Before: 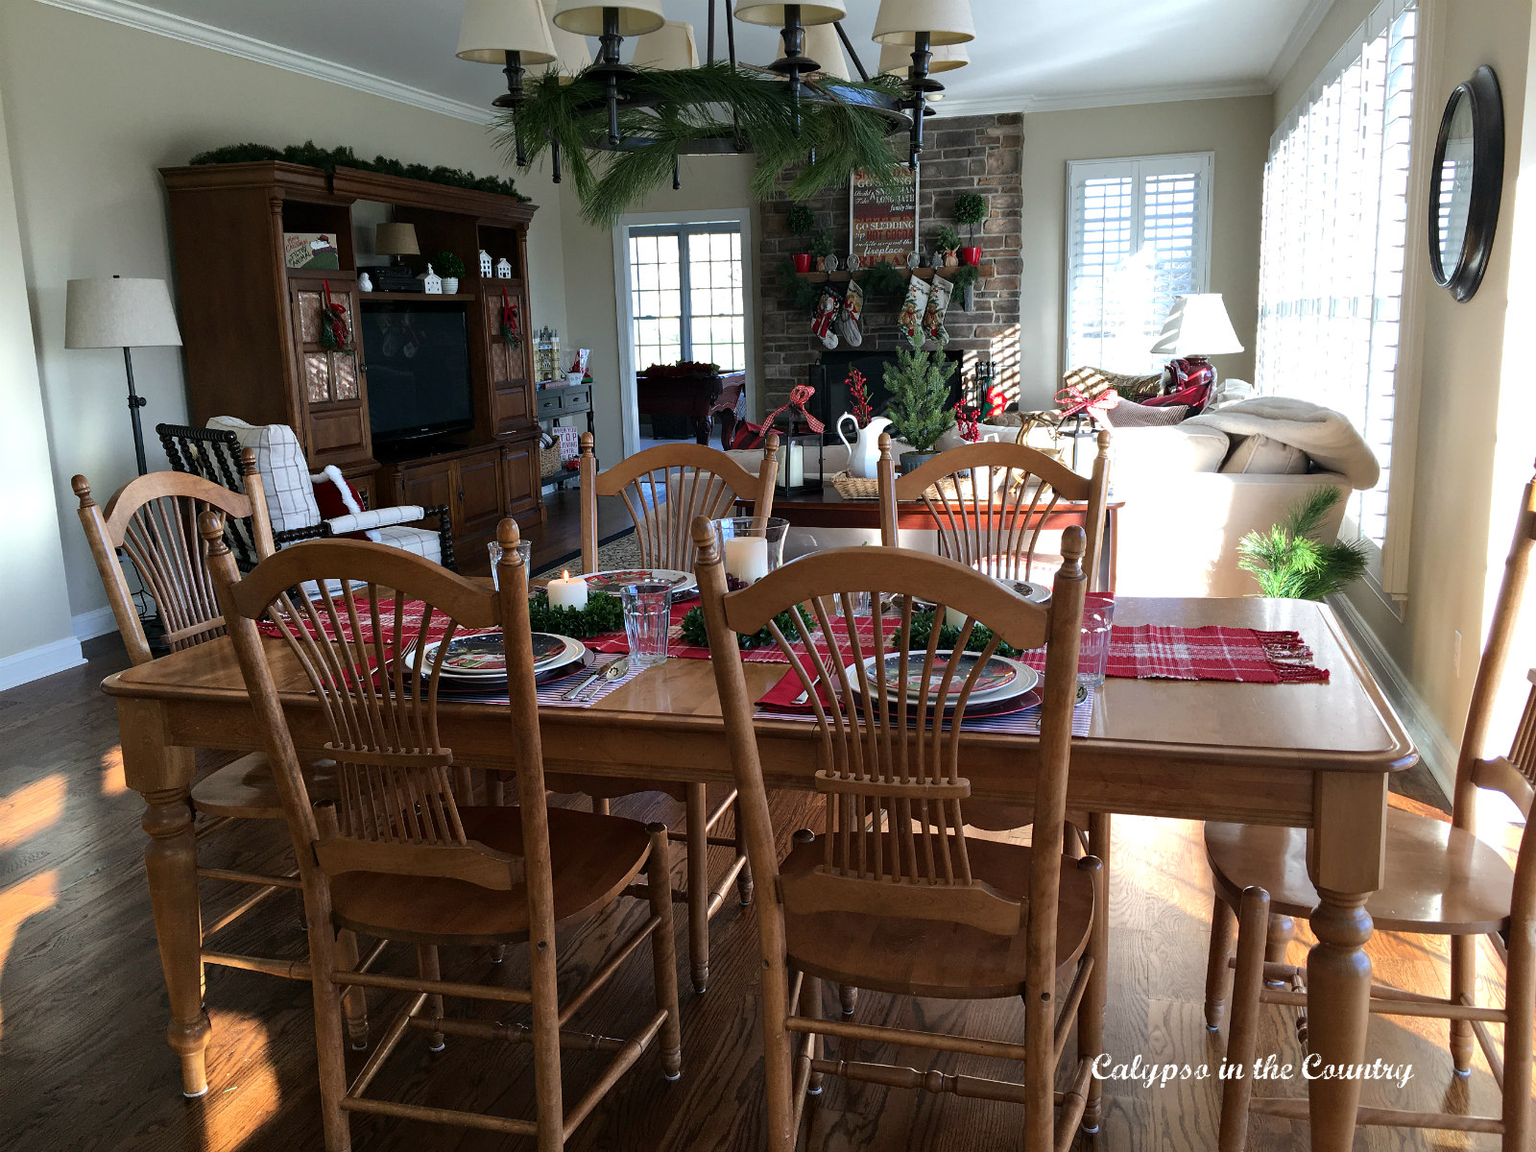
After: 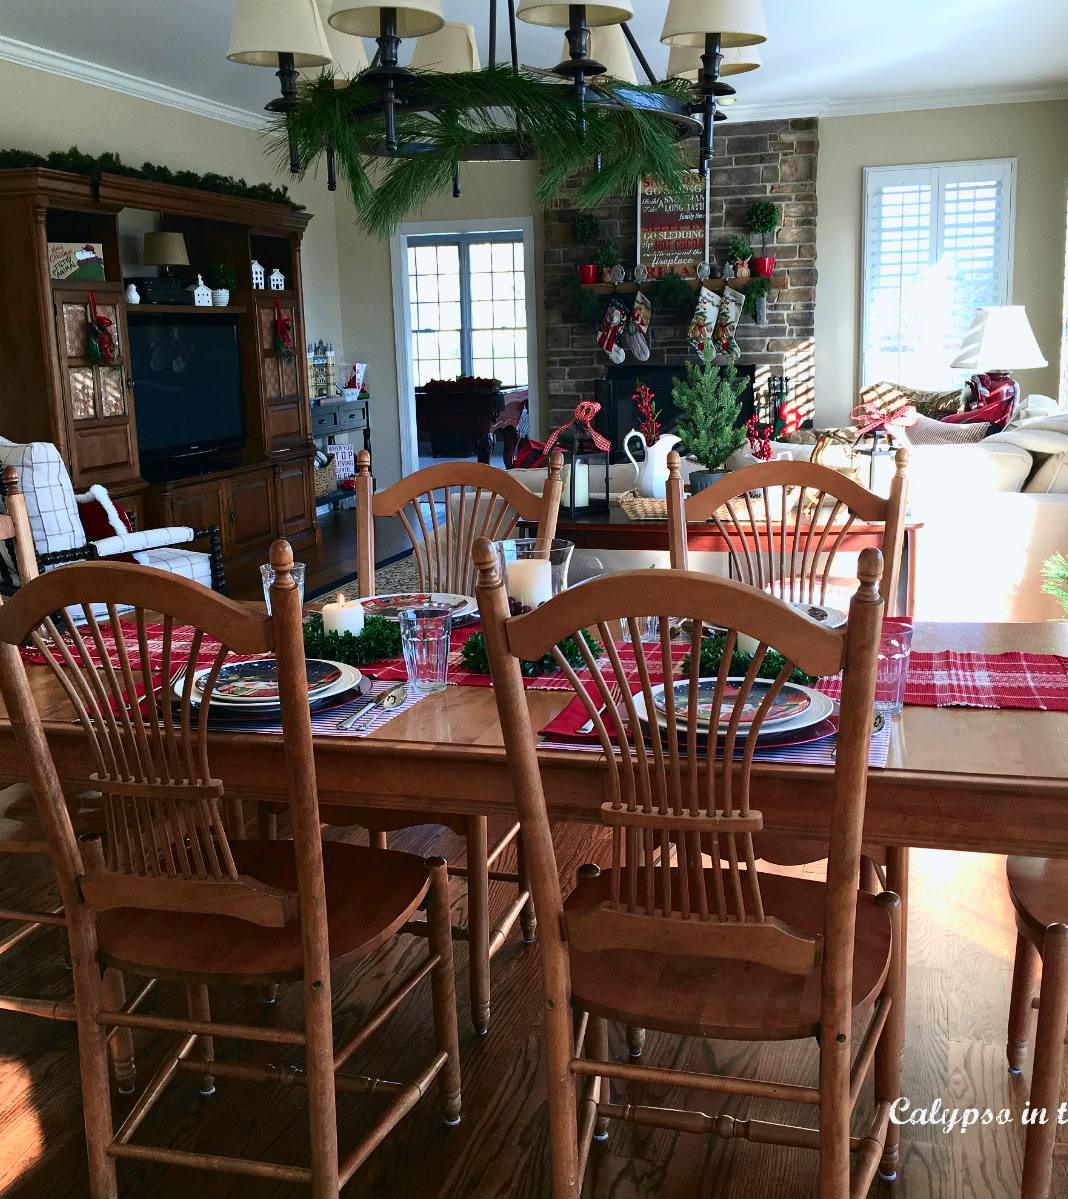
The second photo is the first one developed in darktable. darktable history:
crop and rotate: left 15.51%, right 17.687%
tone curve: curves: ch0 [(0, 0.013) (0.104, 0.103) (0.258, 0.267) (0.448, 0.487) (0.709, 0.794) (0.886, 0.922) (0.994, 0.971)]; ch1 [(0, 0) (0.335, 0.298) (0.446, 0.413) (0.488, 0.484) (0.515, 0.508) (0.566, 0.593) (0.635, 0.661) (1, 1)]; ch2 [(0, 0) (0.314, 0.301) (0.437, 0.403) (0.502, 0.494) (0.528, 0.54) (0.557, 0.559) (0.612, 0.62) (0.715, 0.691) (1, 1)], color space Lab, independent channels, preserve colors none
